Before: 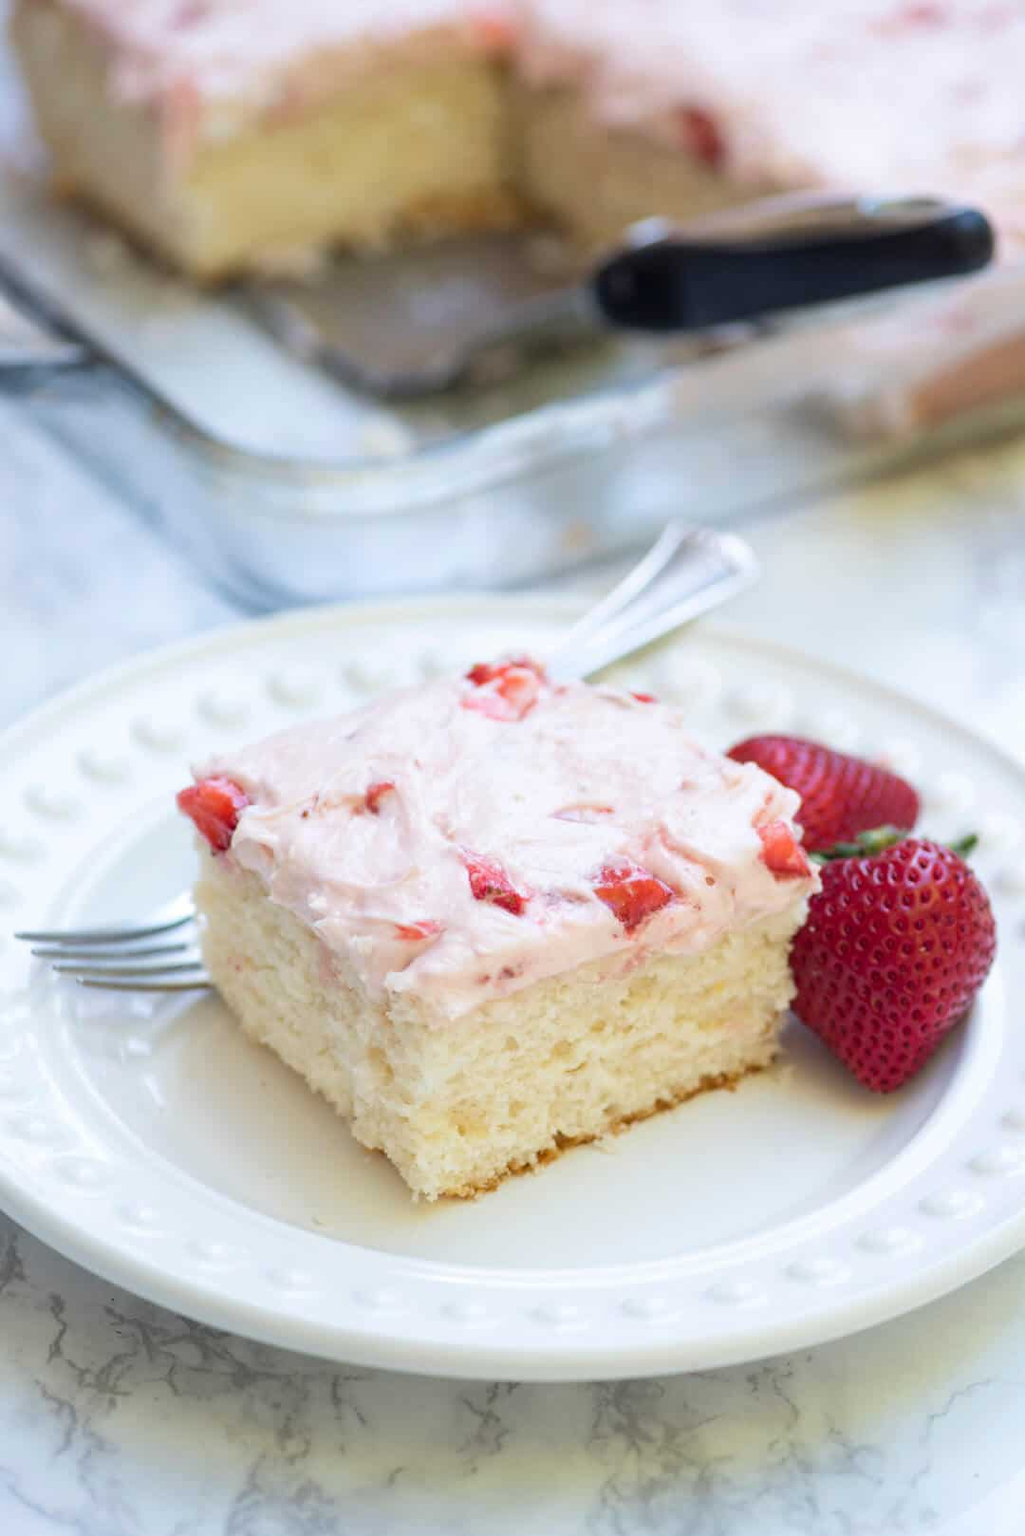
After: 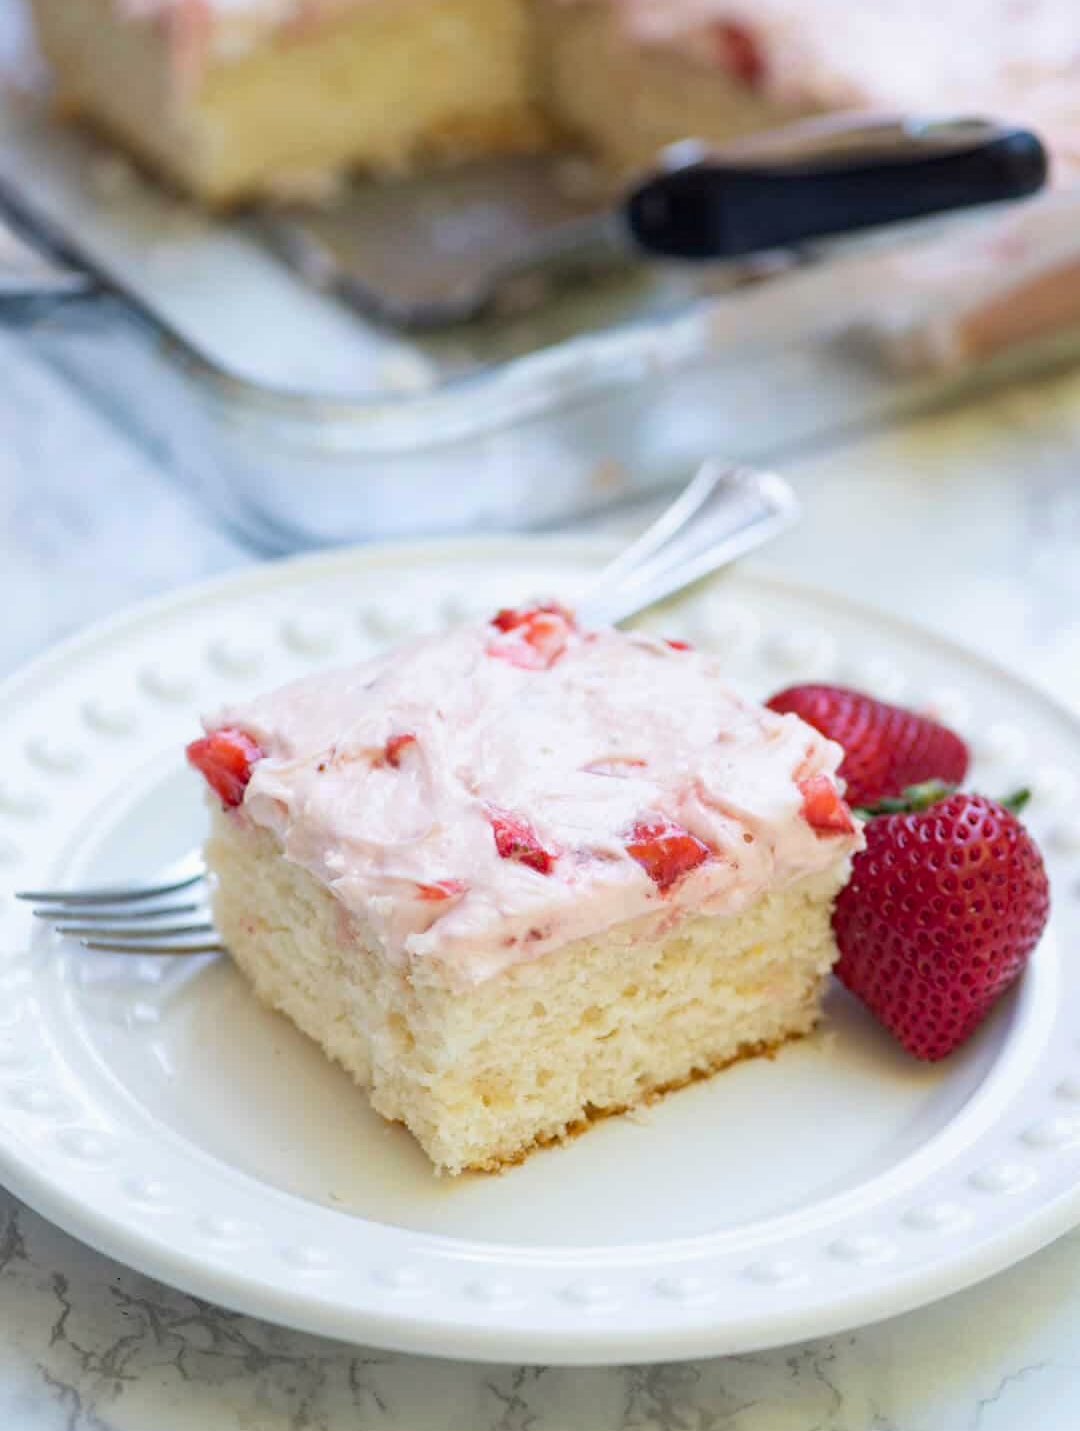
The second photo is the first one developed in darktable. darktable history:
exposure: exposure -0.041 EV, compensate highlight preservation false
crop and rotate: top 5.606%, bottom 5.917%
haze removal: compatibility mode true, adaptive false
